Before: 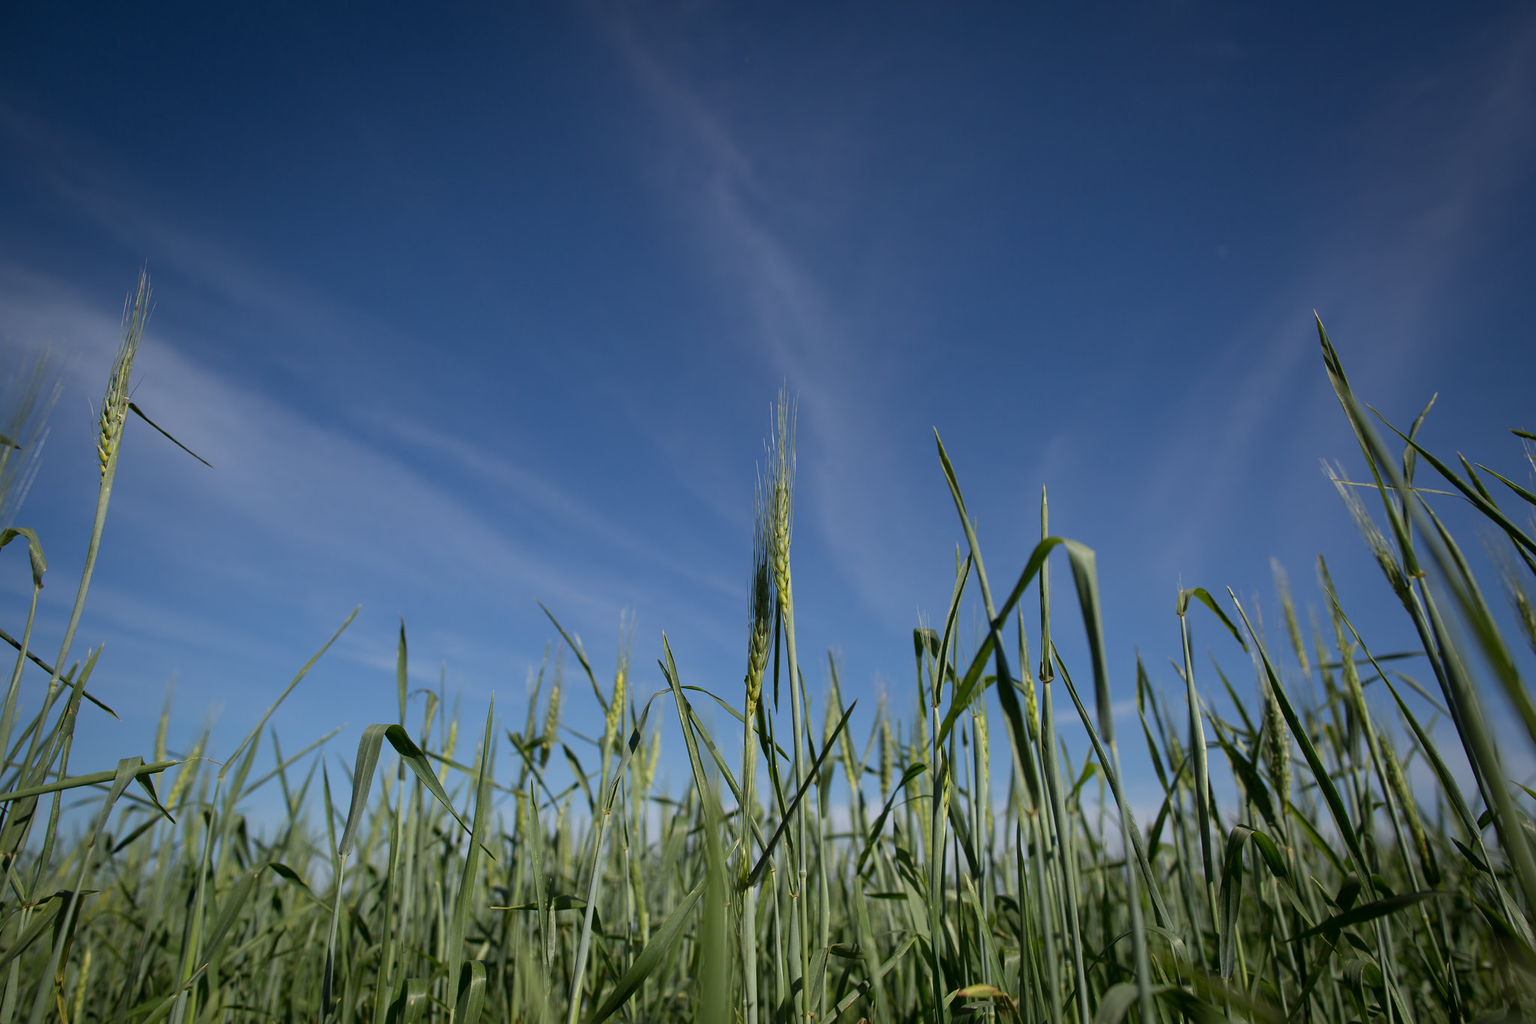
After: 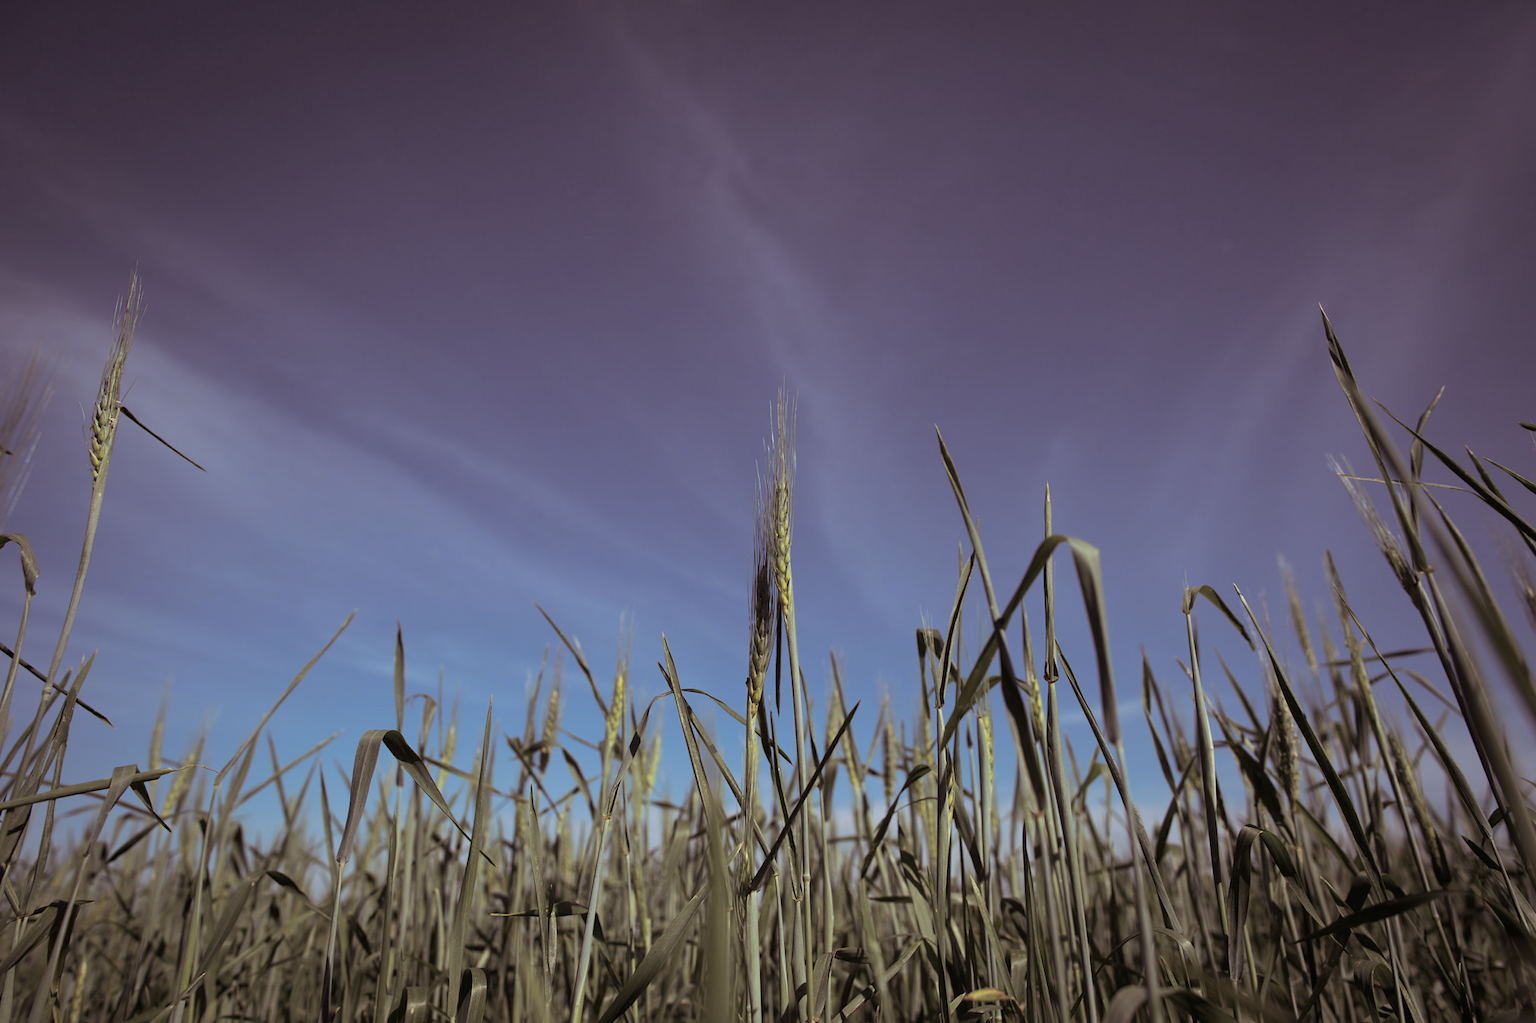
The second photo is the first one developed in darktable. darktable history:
split-toning: shadows › saturation 0.24, highlights › hue 54°, highlights › saturation 0.24
rotate and perspective: rotation -0.45°, automatic cropping original format, crop left 0.008, crop right 0.992, crop top 0.012, crop bottom 0.988
